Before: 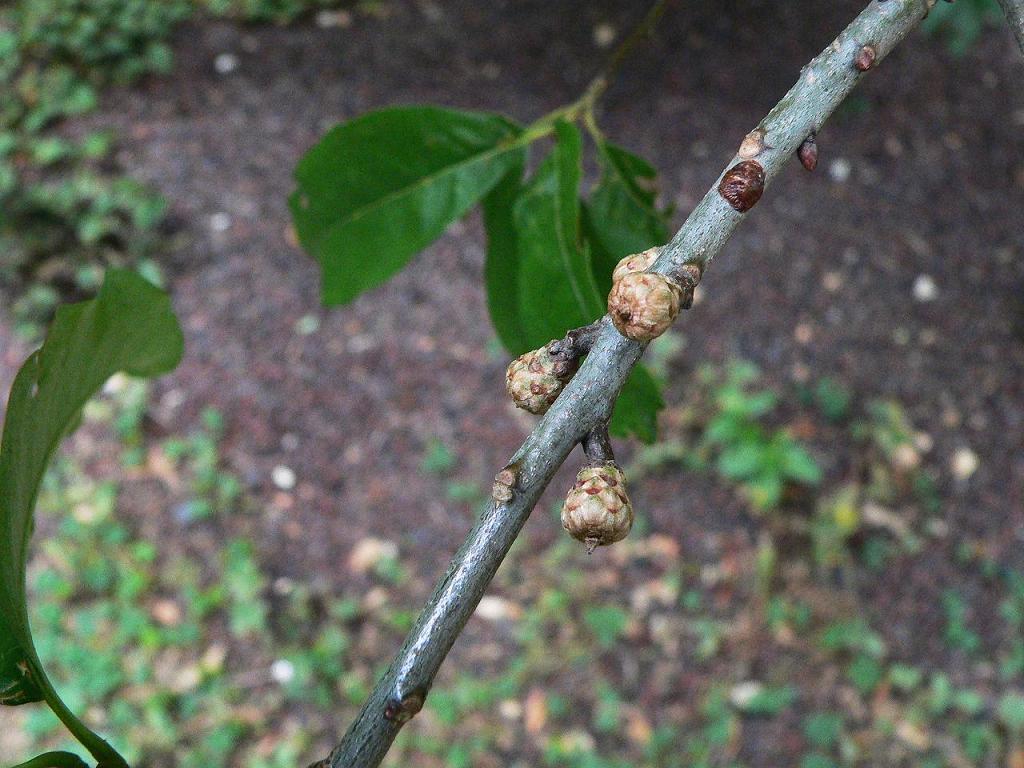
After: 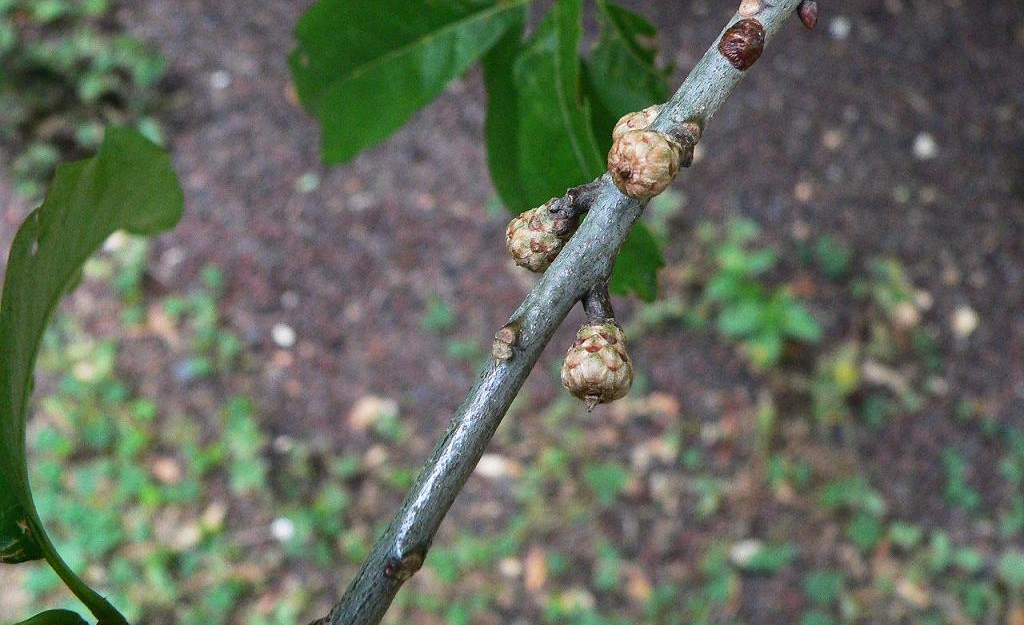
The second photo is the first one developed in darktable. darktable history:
tone equalizer: on, module defaults
crop and rotate: top 18.507%
